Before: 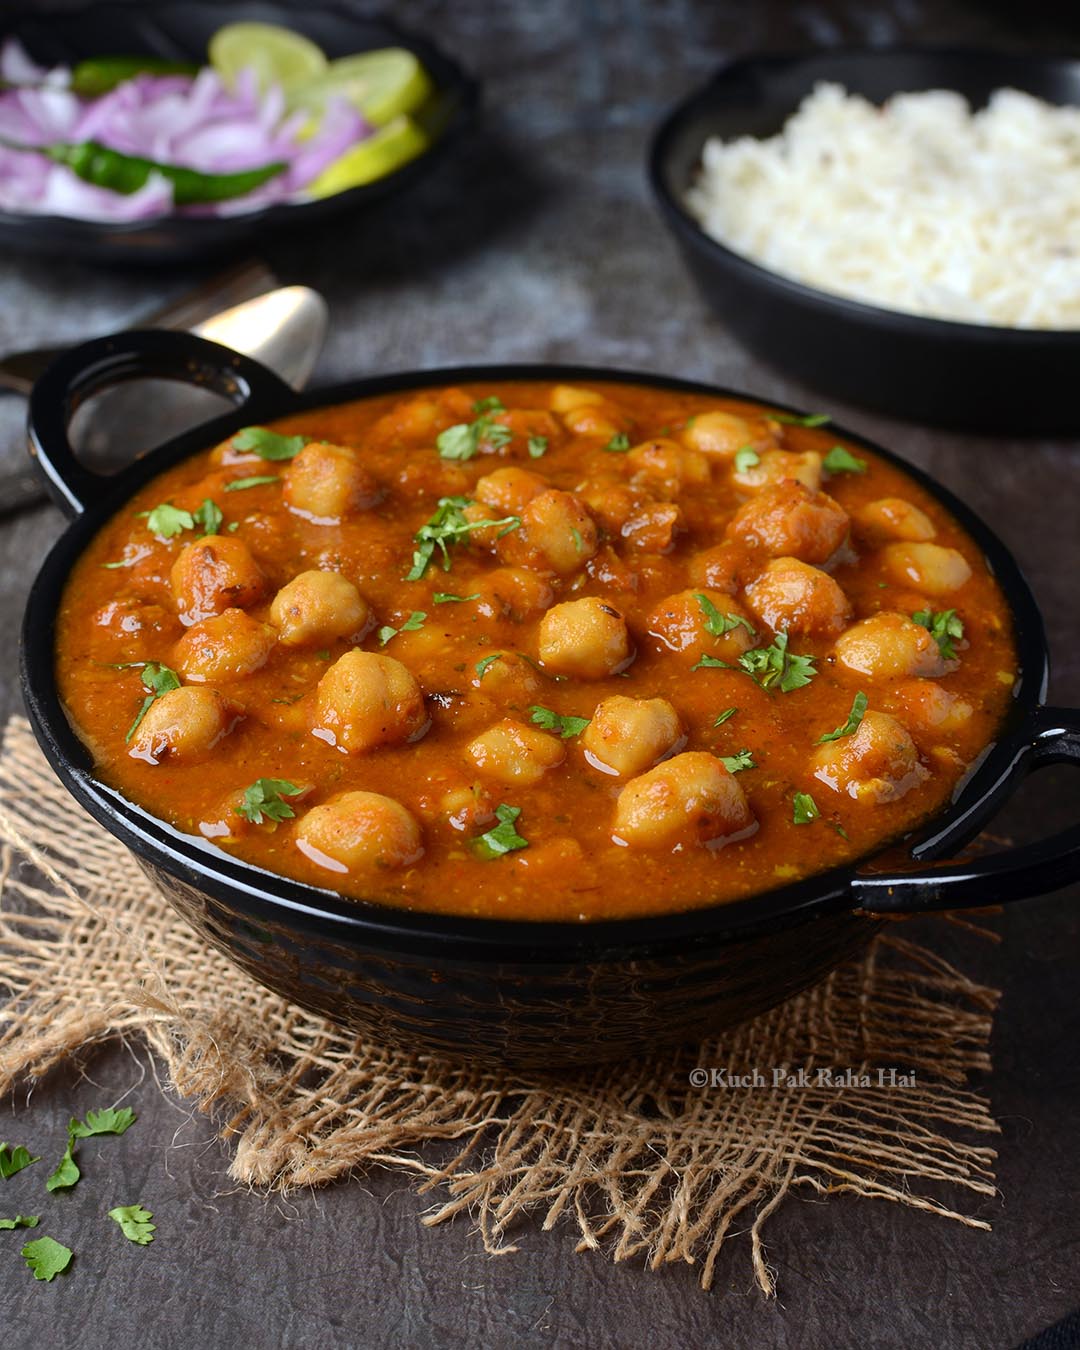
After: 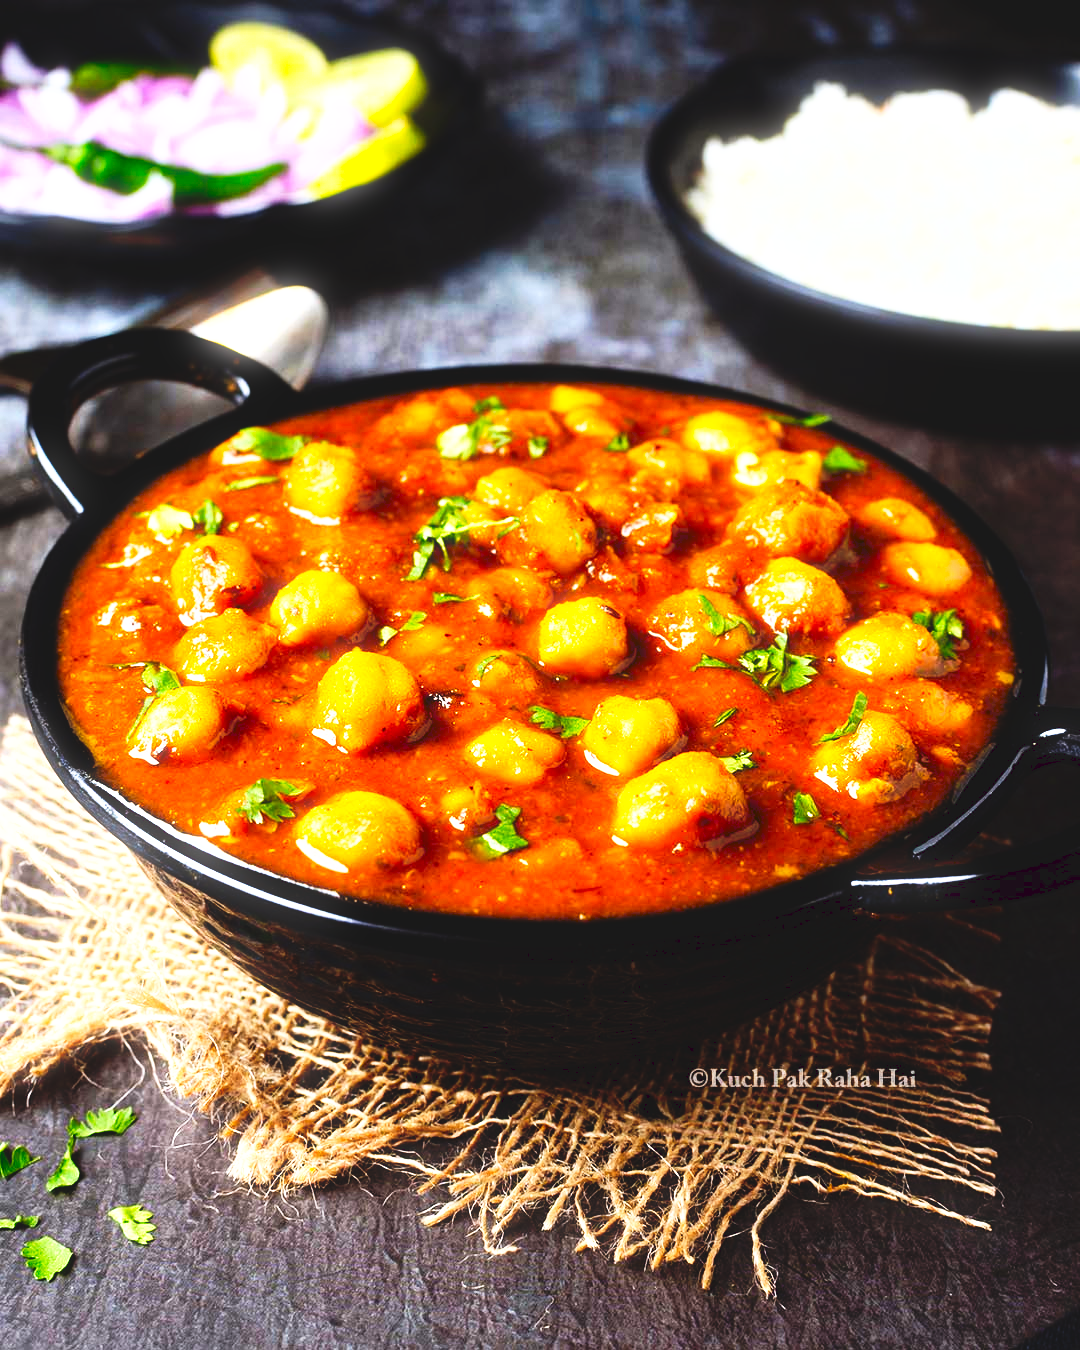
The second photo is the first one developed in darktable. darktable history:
color balance: lift [1, 1.001, 0.999, 1.001], gamma [1, 1.004, 1.007, 0.993], gain [1, 0.991, 0.987, 1.013], contrast 7.5%, contrast fulcrum 10%, output saturation 115%
bloom: size 3%, threshold 100%, strength 0%
exposure: exposure 0.77 EV, compensate highlight preservation false
color zones: curves: ch1 [(0, 0.469) (0.01, 0.469) (0.12, 0.446) (0.248, 0.469) (0.5, 0.5) (0.748, 0.5) (0.99, 0.469) (1, 0.469)]
tone curve: curves: ch0 [(0, 0) (0.003, 0.082) (0.011, 0.082) (0.025, 0.088) (0.044, 0.088) (0.069, 0.093) (0.1, 0.101) (0.136, 0.109) (0.177, 0.129) (0.224, 0.155) (0.277, 0.214) (0.335, 0.289) (0.399, 0.378) (0.468, 0.476) (0.543, 0.589) (0.623, 0.713) (0.709, 0.826) (0.801, 0.908) (0.898, 0.98) (1, 1)], preserve colors none
